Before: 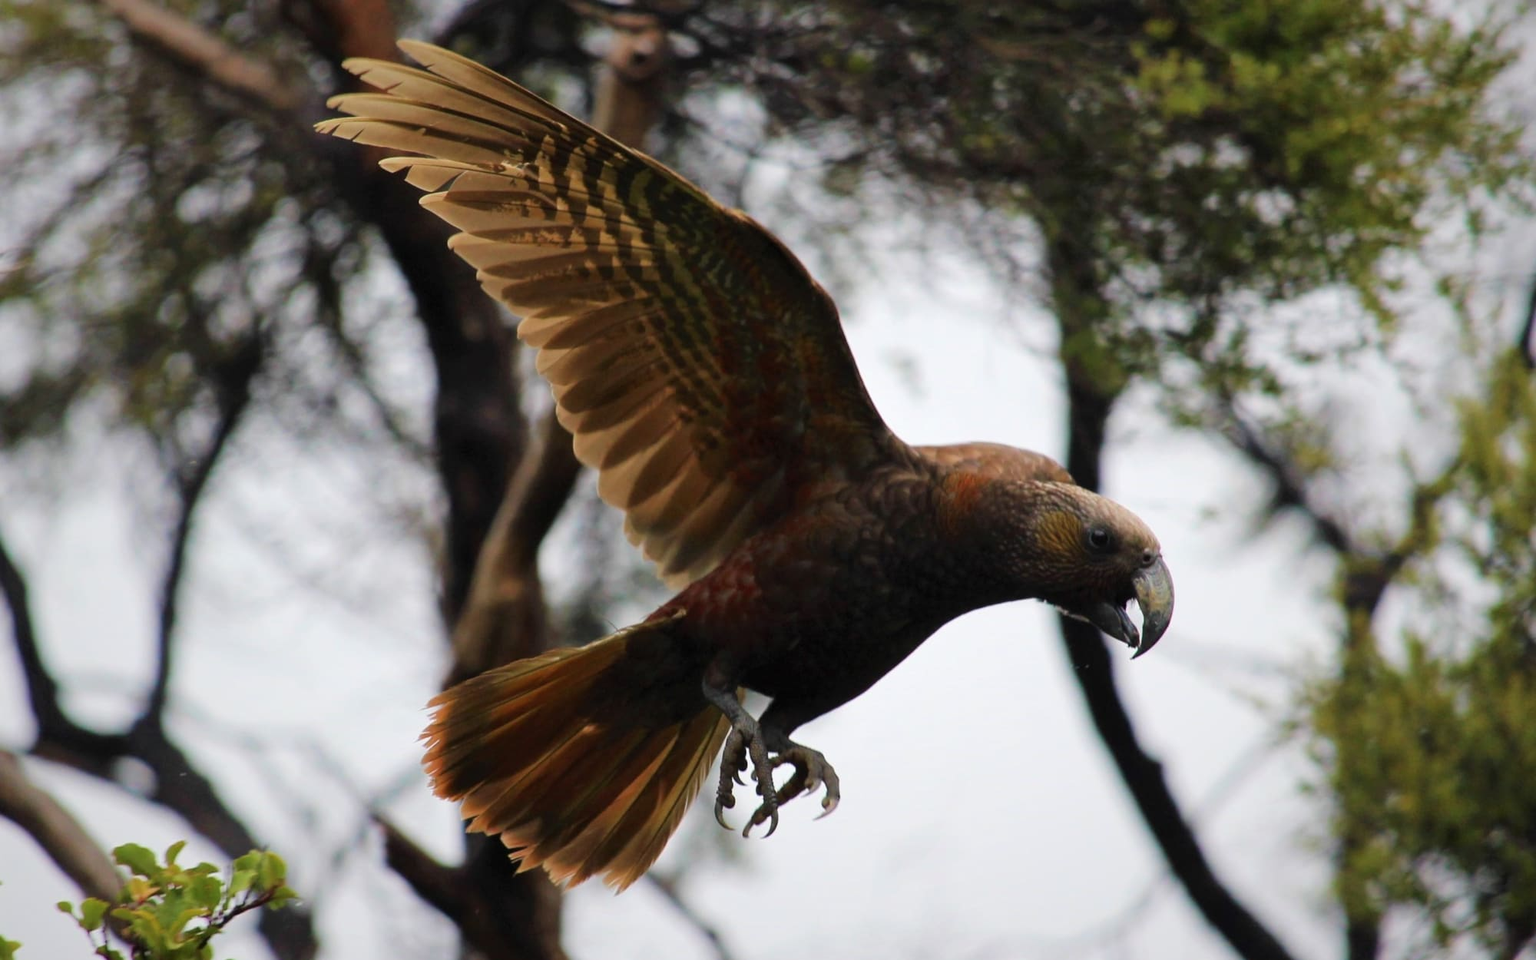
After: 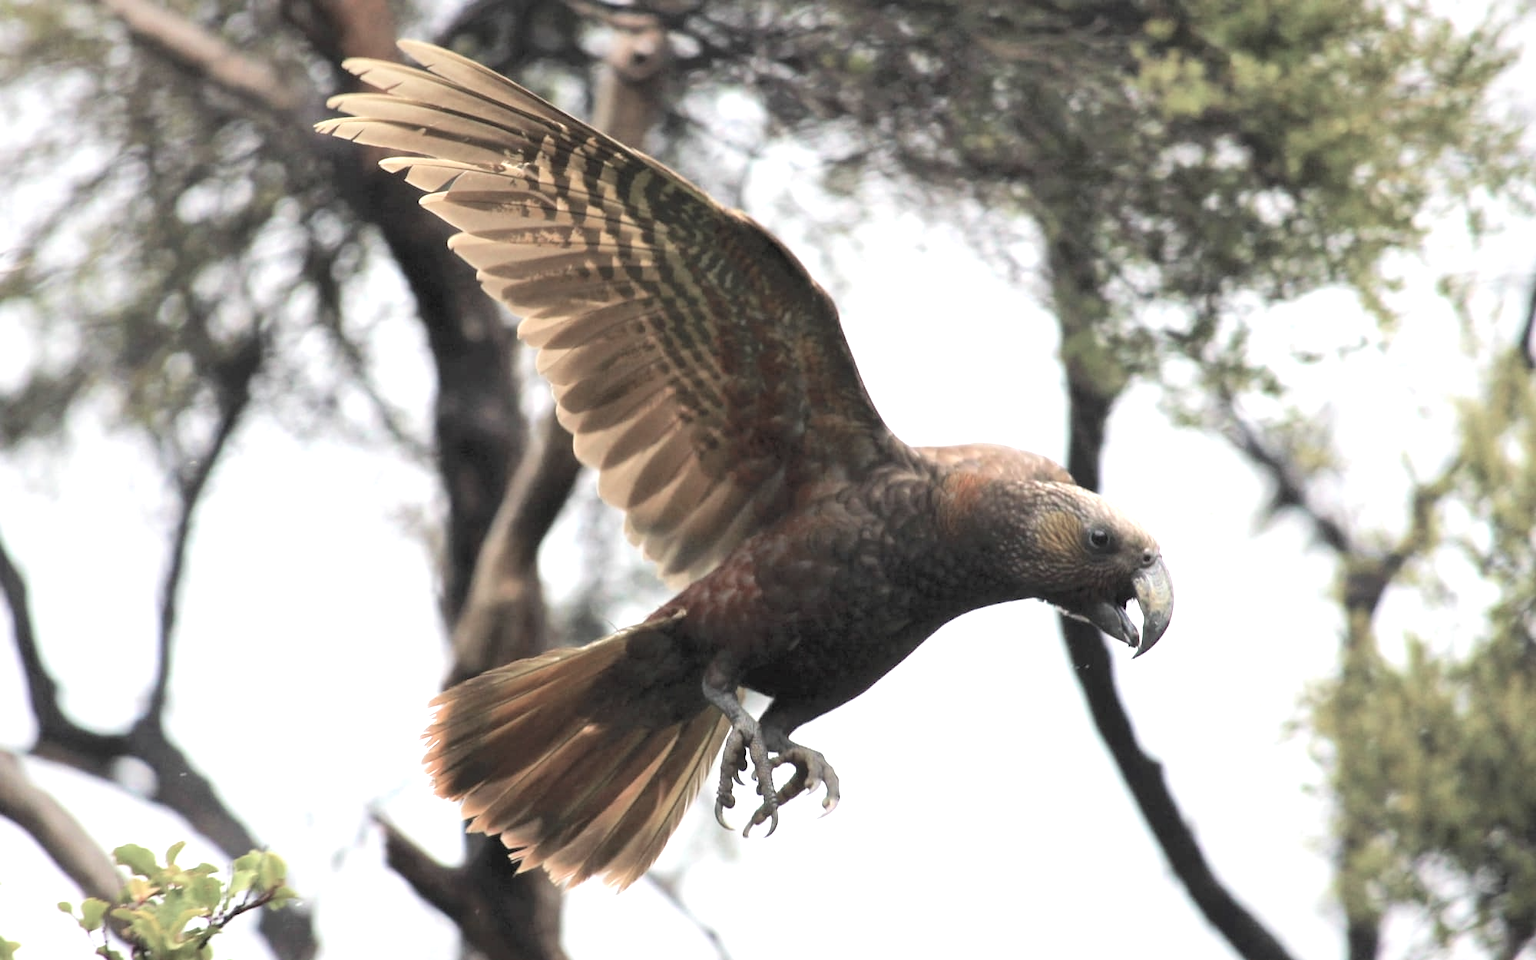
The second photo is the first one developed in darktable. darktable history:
contrast brightness saturation: brightness 0.182, saturation -0.492
exposure: exposure 1.218 EV, compensate highlight preservation false
tone equalizer: edges refinement/feathering 500, mask exposure compensation -1.57 EV, preserve details no
